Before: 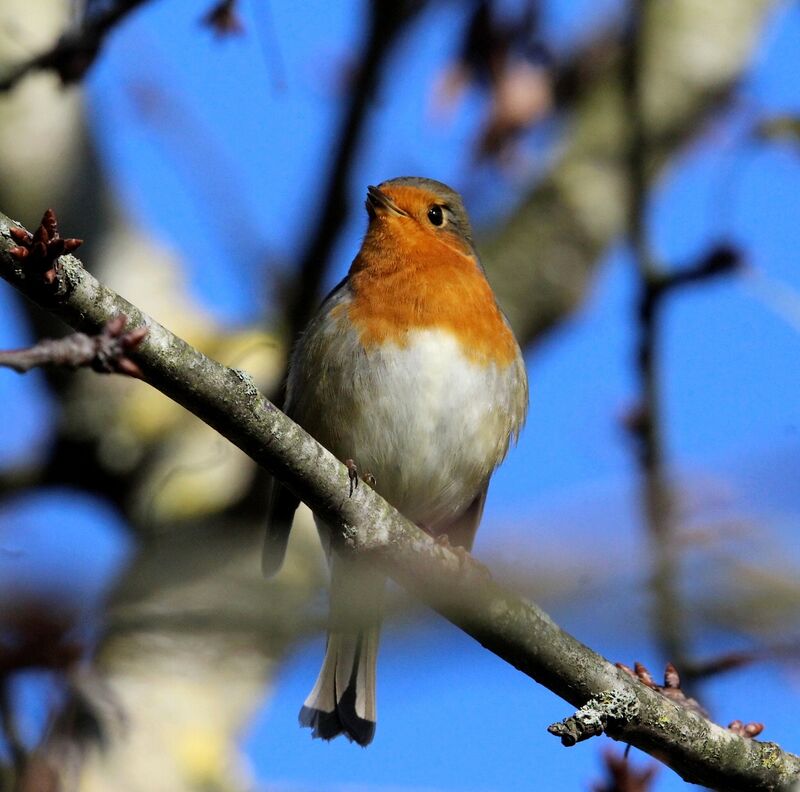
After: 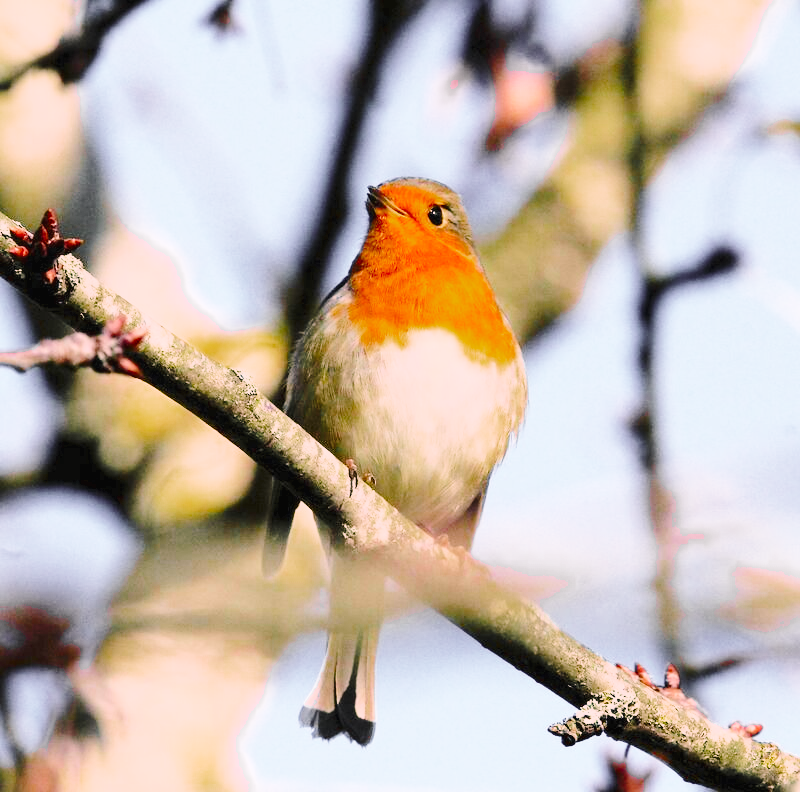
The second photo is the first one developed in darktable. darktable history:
base curve: curves: ch0 [(0, 0) (0.028, 0.03) (0.121, 0.232) (0.46, 0.748) (0.859, 0.968) (1, 1)], preserve colors none
color zones: curves: ch0 [(0.004, 0.388) (0.125, 0.392) (0.25, 0.404) (0.375, 0.5) (0.5, 0.5) (0.625, 0.5) (0.75, 0.5) (0.875, 0.5)]; ch1 [(0, 0.5) (0.125, 0.5) (0.25, 0.5) (0.375, 0.124) (0.524, 0.124) (0.645, 0.128) (0.789, 0.132) (0.914, 0.096) (0.998, 0.068)]
tone equalizer: -7 EV 0.145 EV, -6 EV 0.603 EV, -5 EV 1.18 EV, -4 EV 1.35 EV, -3 EV 1.16 EV, -2 EV 0.6 EV, -1 EV 0.164 EV, smoothing diameter 24.89%, edges refinement/feathering 9.08, preserve details guided filter
contrast brightness saturation: contrast 0.201, brightness 0.165, saturation 0.215
color balance rgb: shadows lift › chroma 2.02%, shadows lift › hue 135.5°, power › hue 330.05°, perceptual saturation grading › global saturation -0.022%
color correction: highlights a* 12.6, highlights b* 5.6
exposure: black level correction 0, exposure 0.697 EV, compensate highlight preservation false
